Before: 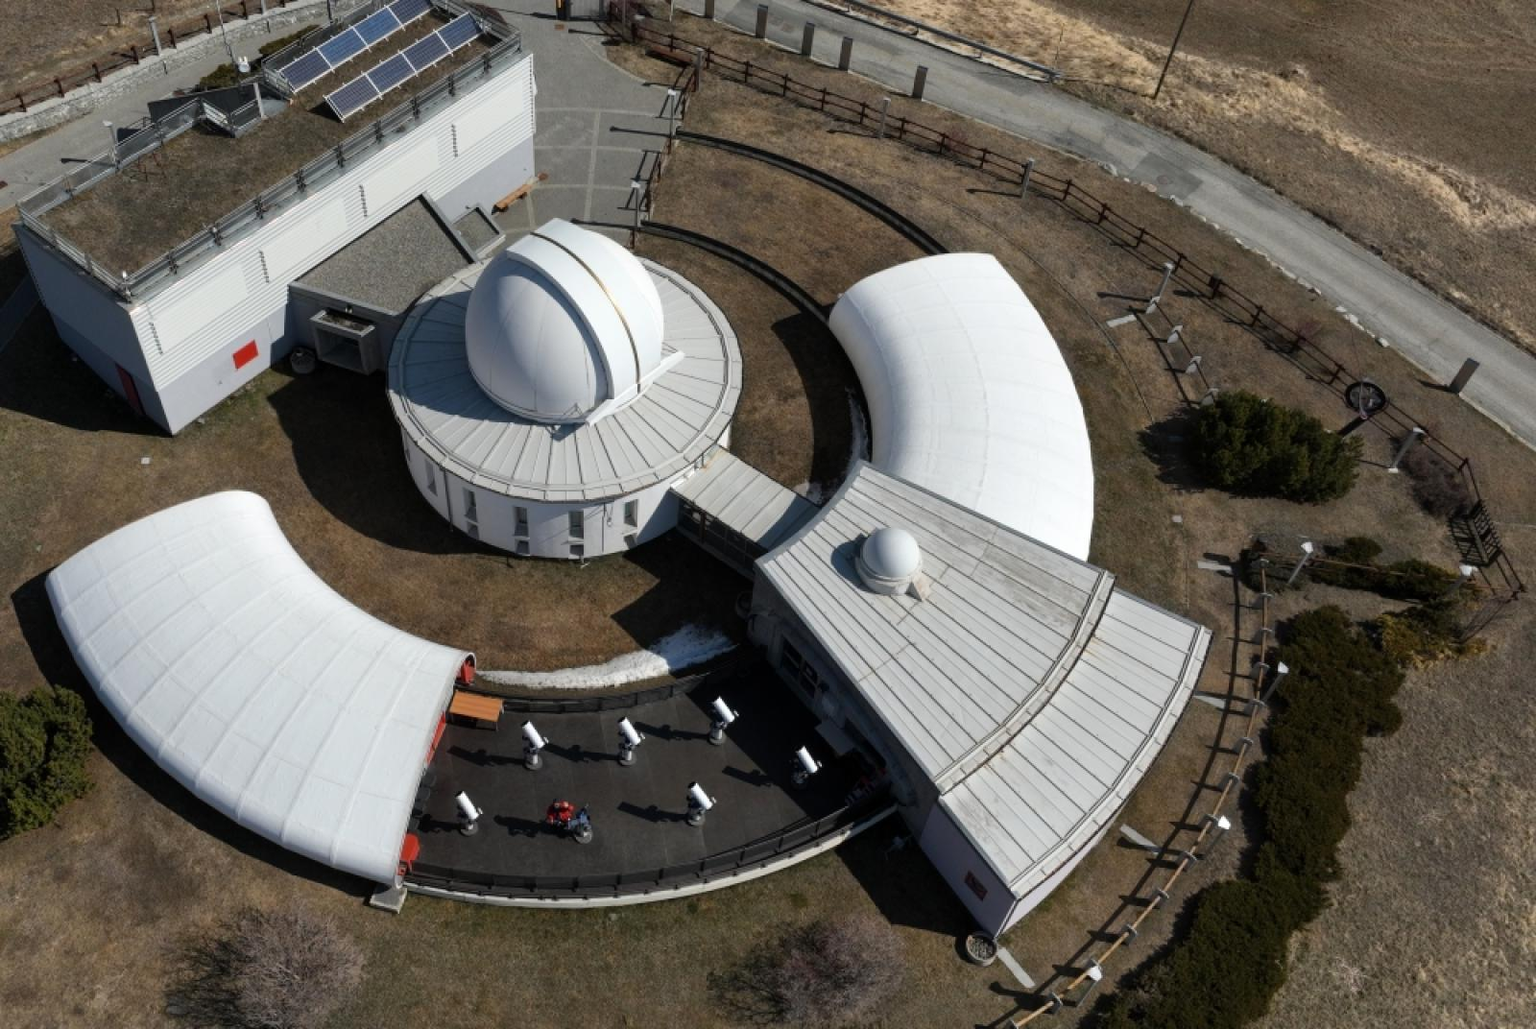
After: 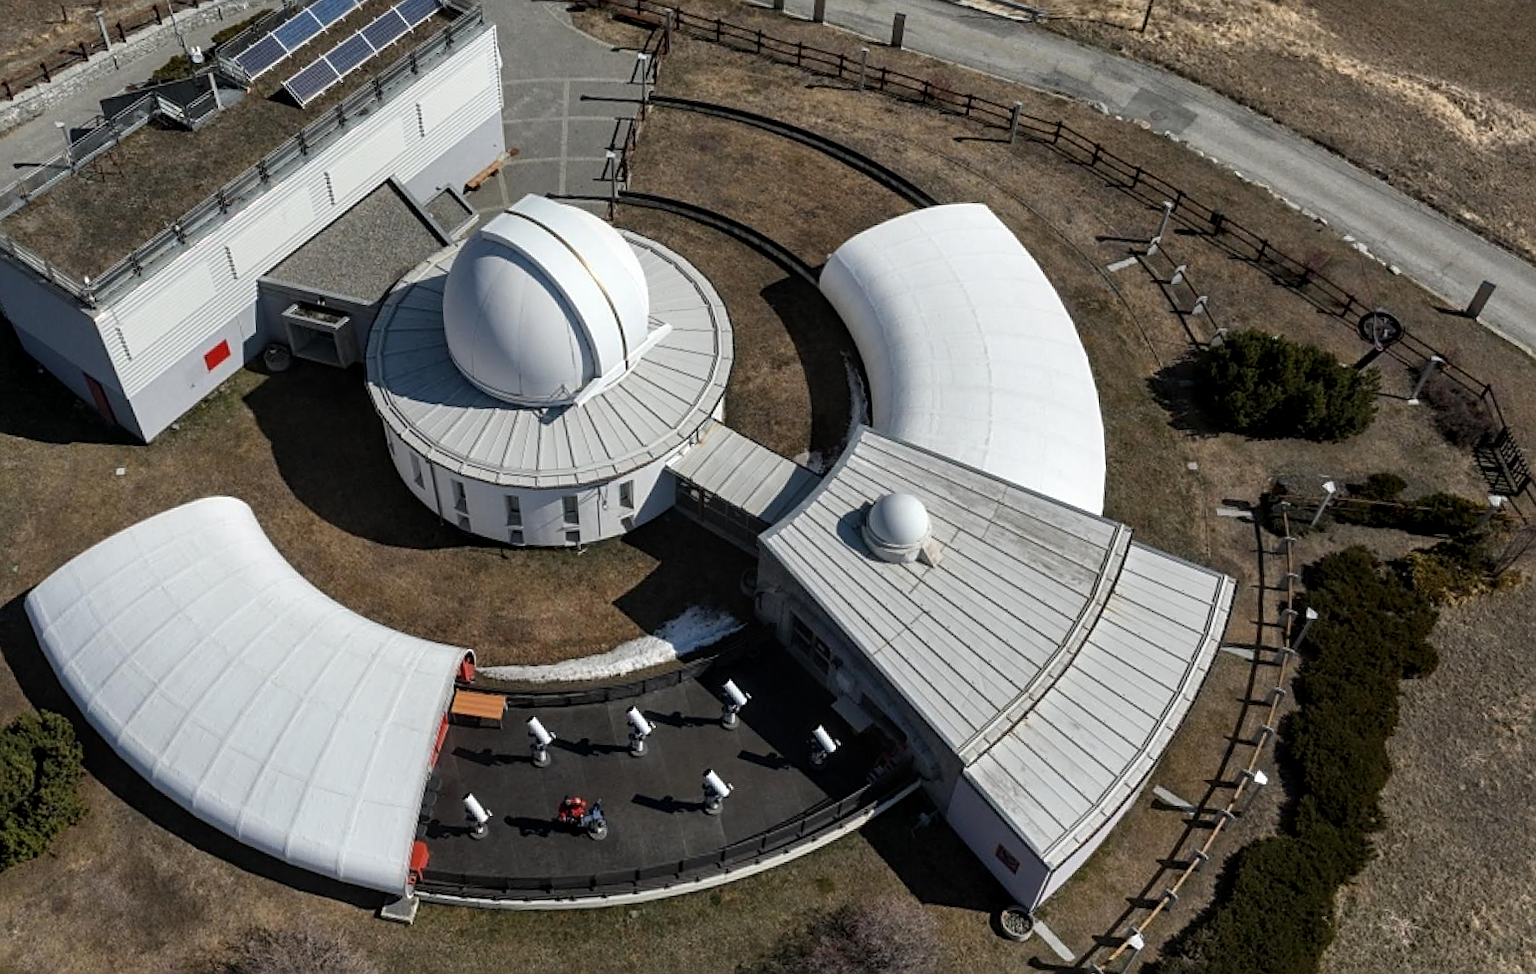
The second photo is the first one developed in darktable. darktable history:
sharpen: on, module defaults
local contrast: on, module defaults
rotate and perspective: rotation -3.52°, crop left 0.036, crop right 0.964, crop top 0.081, crop bottom 0.919
